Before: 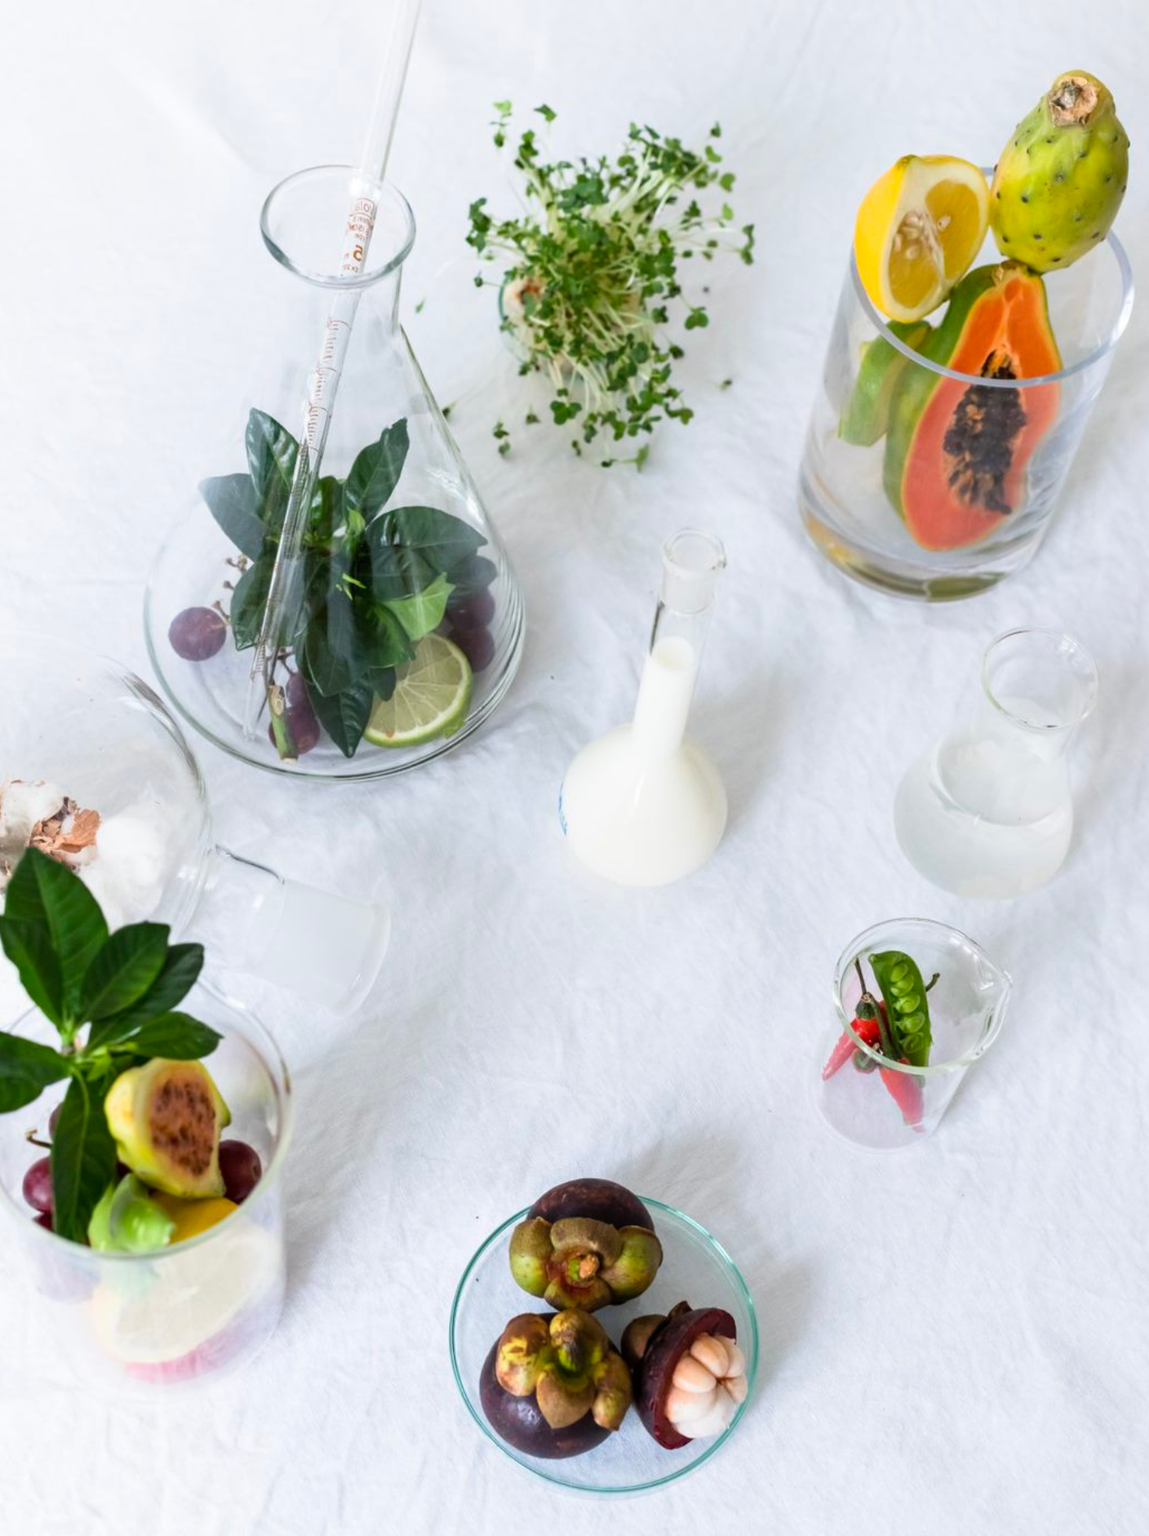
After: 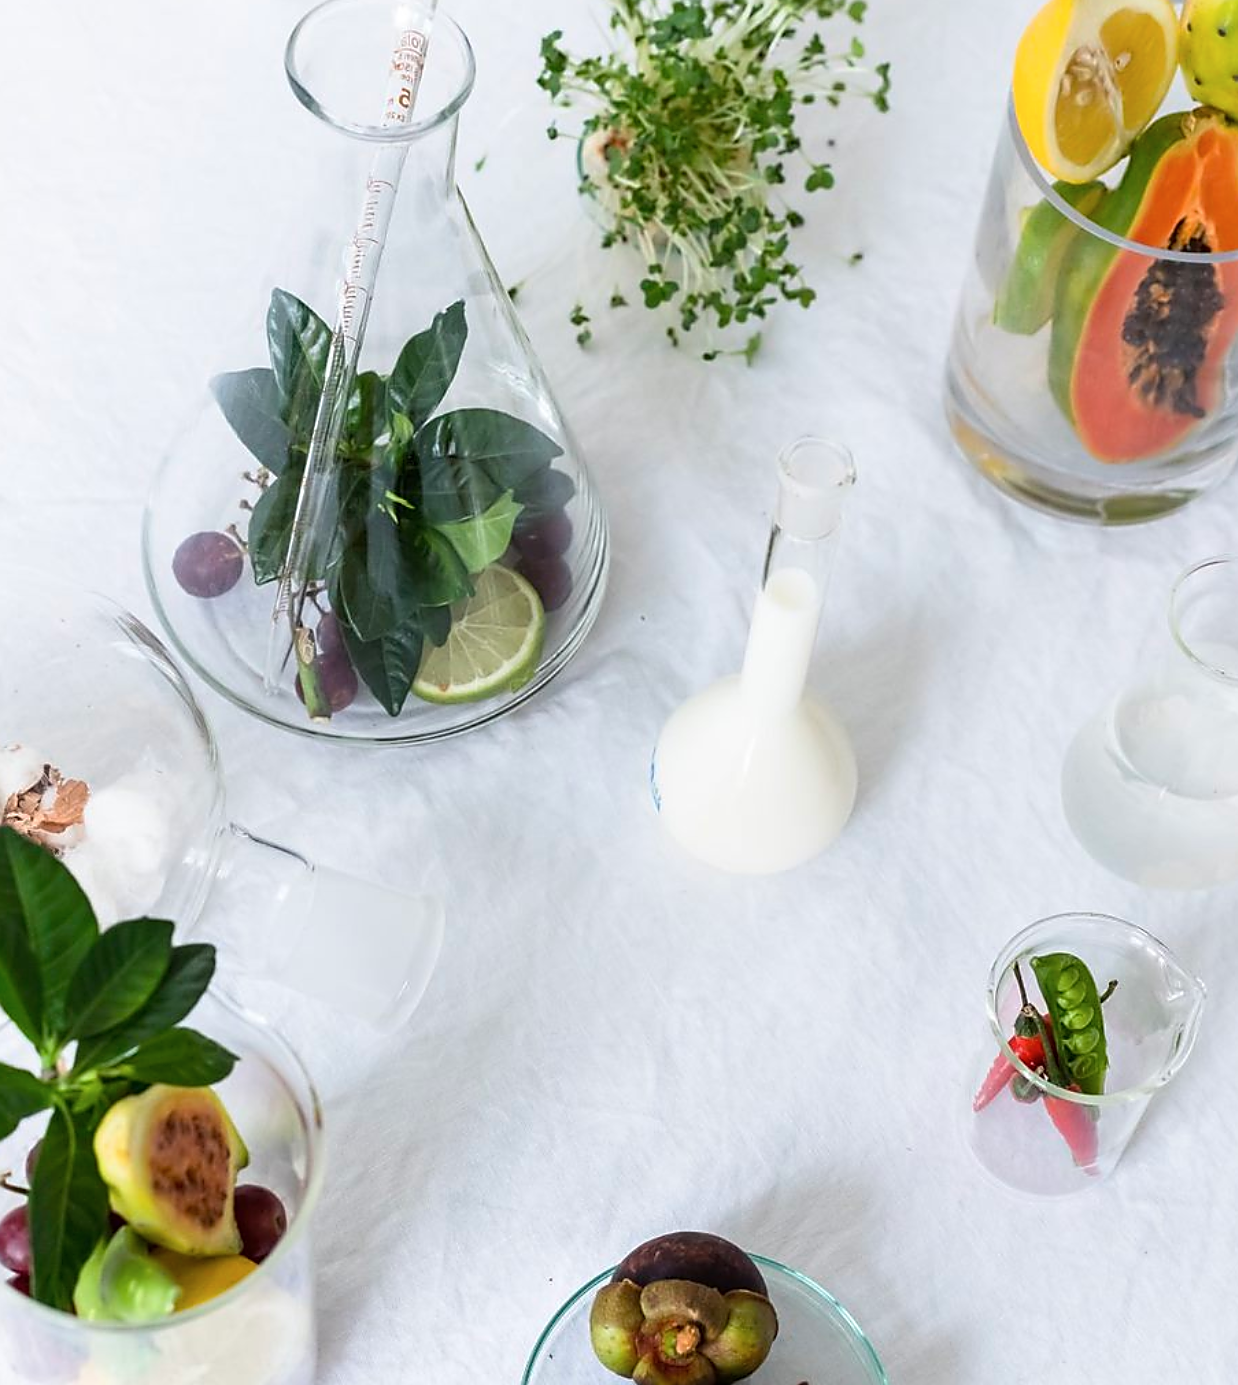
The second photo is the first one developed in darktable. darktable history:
contrast brightness saturation: saturation -0.05
crop and rotate: left 2.425%, top 11.305%, right 9.6%, bottom 15.08%
sharpen: radius 1.4, amount 1.25, threshold 0.7
